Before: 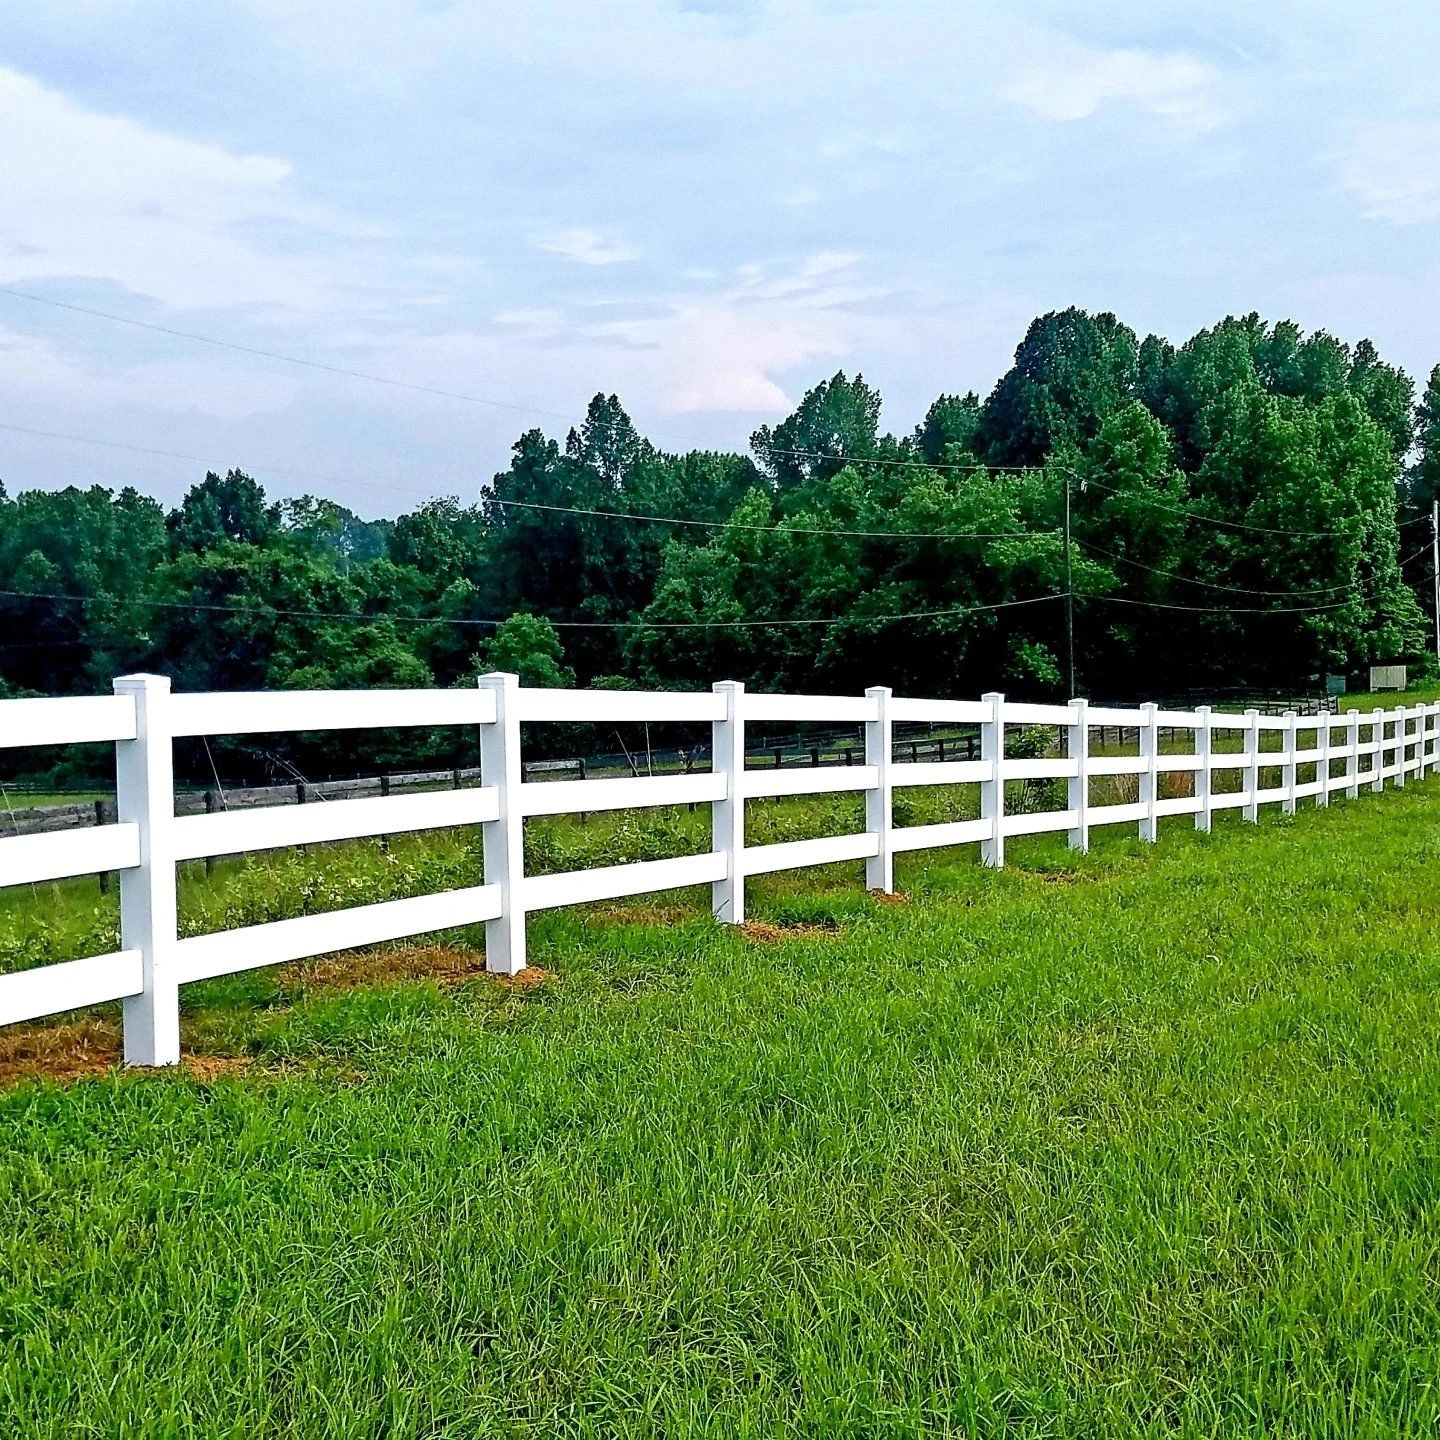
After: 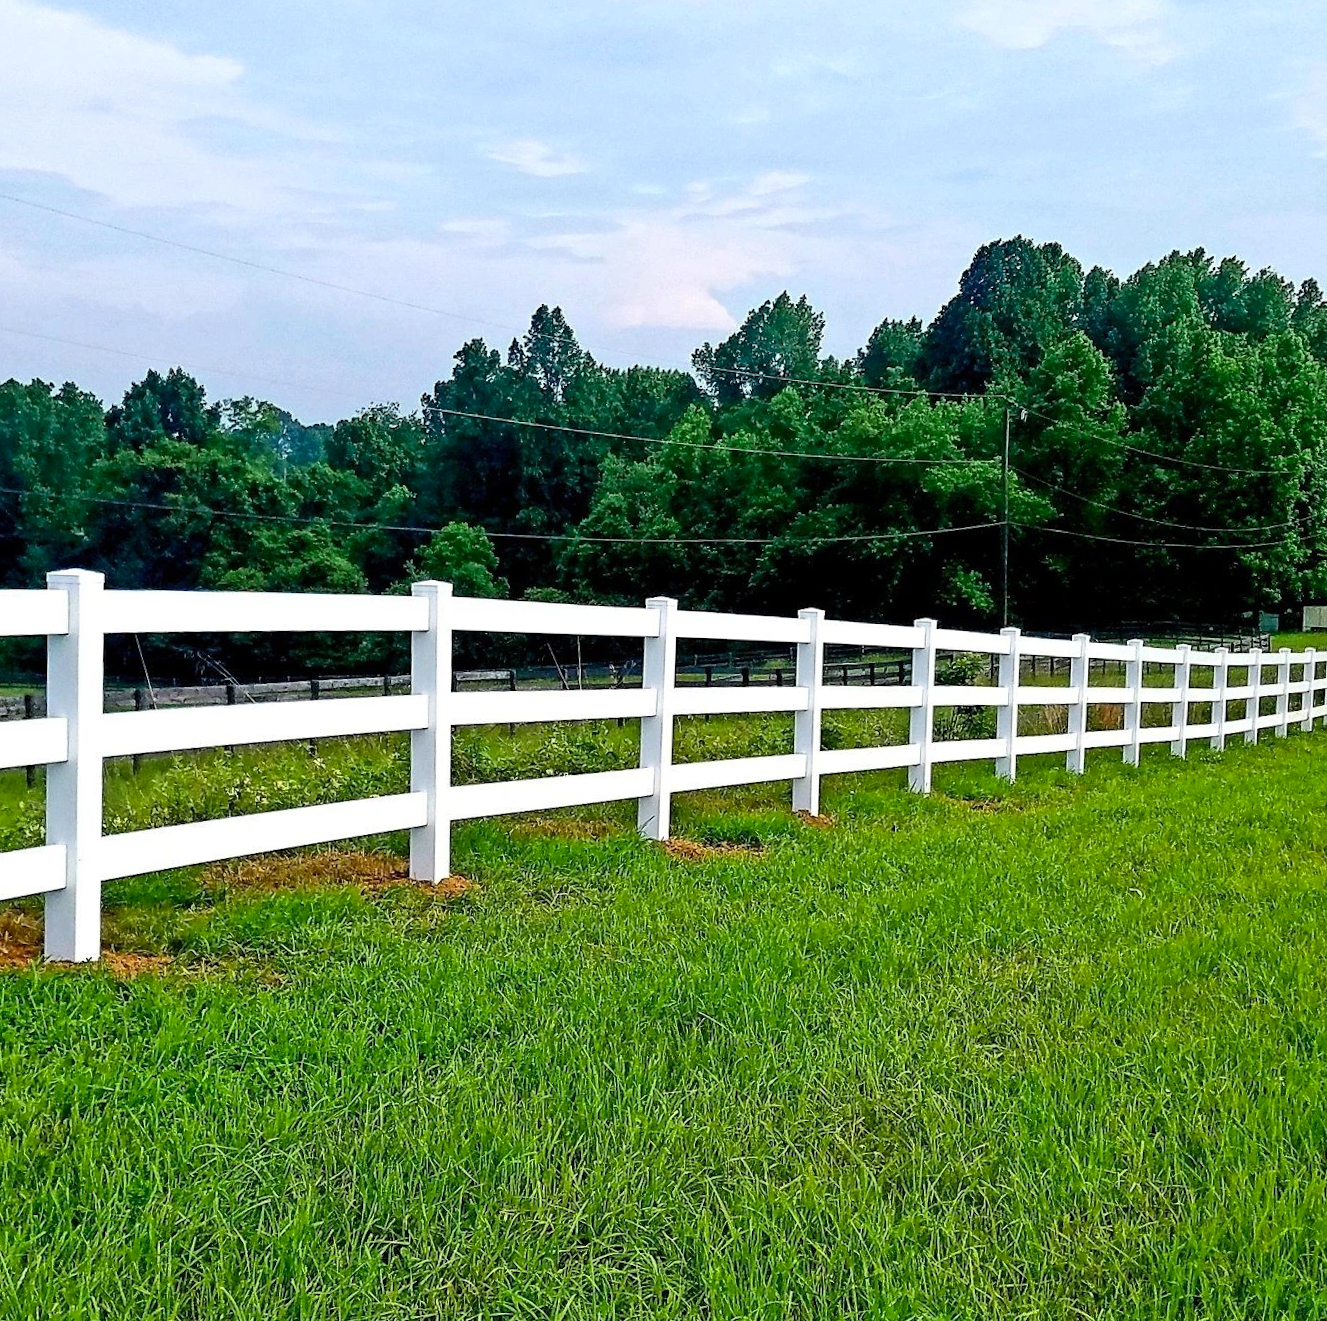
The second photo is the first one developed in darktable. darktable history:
crop and rotate: angle -2.05°, left 3.149%, top 4.308%, right 1.433%, bottom 0.717%
contrast brightness saturation: saturation 0.096
